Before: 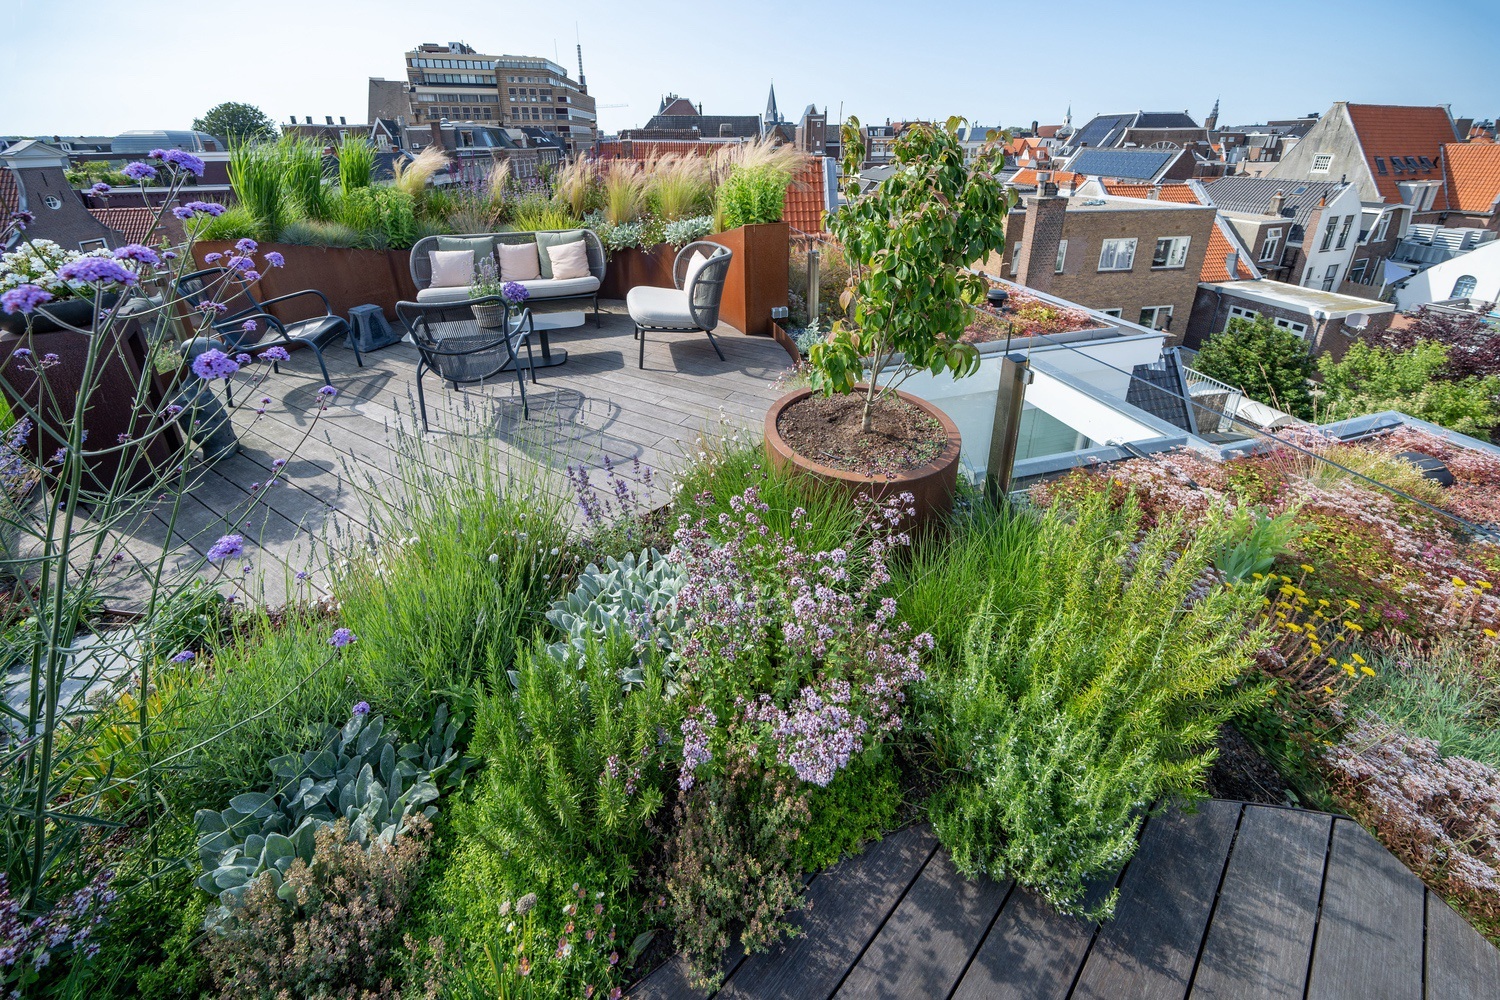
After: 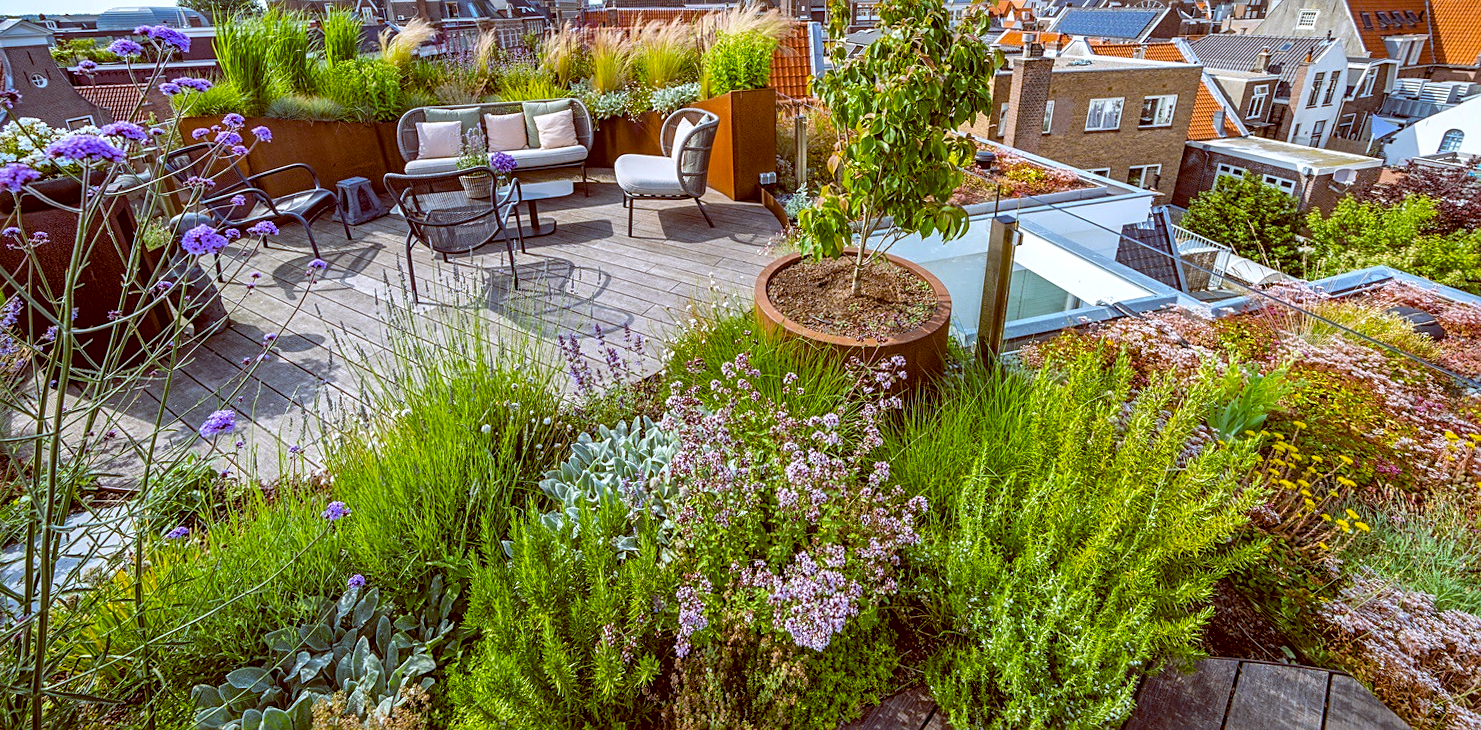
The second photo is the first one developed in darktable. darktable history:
sharpen: on, module defaults
crop and rotate: top 12.5%, bottom 12.5%
shadows and highlights: shadows 40, highlights -54, highlights color adjustment 46%, low approximation 0.01, soften with gaussian
color balance: lift [1, 1.011, 0.999, 0.989], gamma [1.109, 1.045, 1.039, 0.955], gain [0.917, 0.936, 0.952, 1.064], contrast 2.32%, contrast fulcrum 19%, output saturation 101%
color zones: curves: ch0 [(0.068, 0.464) (0.25, 0.5) (0.48, 0.508) (0.75, 0.536) (0.886, 0.476) (0.967, 0.456)]; ch1 [(0.066, 0.456) (0.25, 0.5) (0.616, 0.508) (0.746, 0.56) (0.934, 0.444)]
color balance rgb: linear chroma grading › global chroma 15%, perceptual saturation grading › global saturation 30%
local contrast: detail 130%
rotate and perspective: rotation -1°, crop left 0.011, crop right 0.989, crop top 0.025, crop bottom 0.975
